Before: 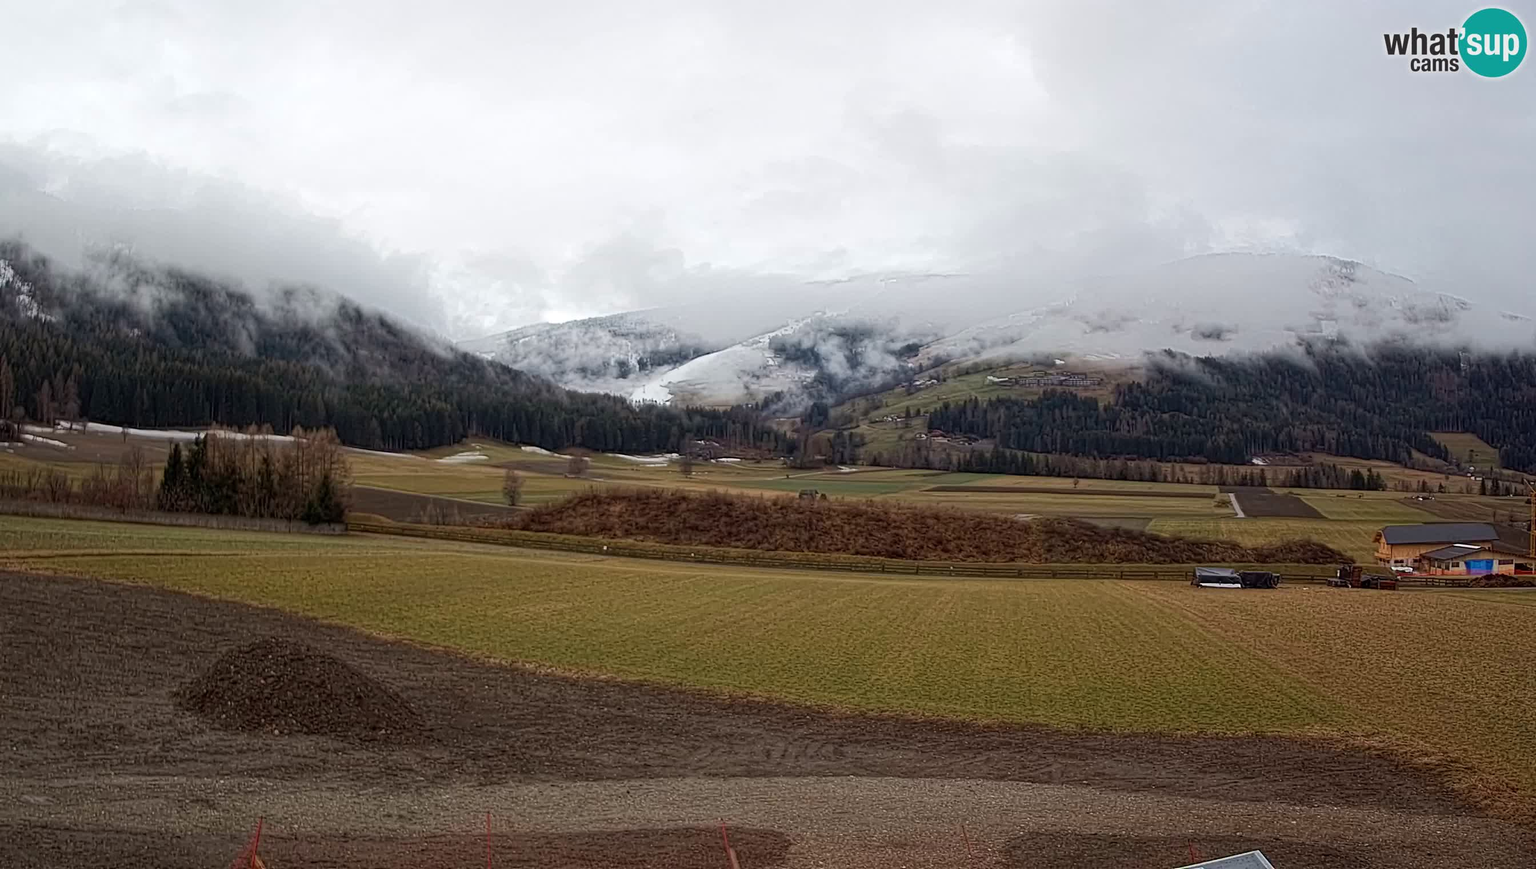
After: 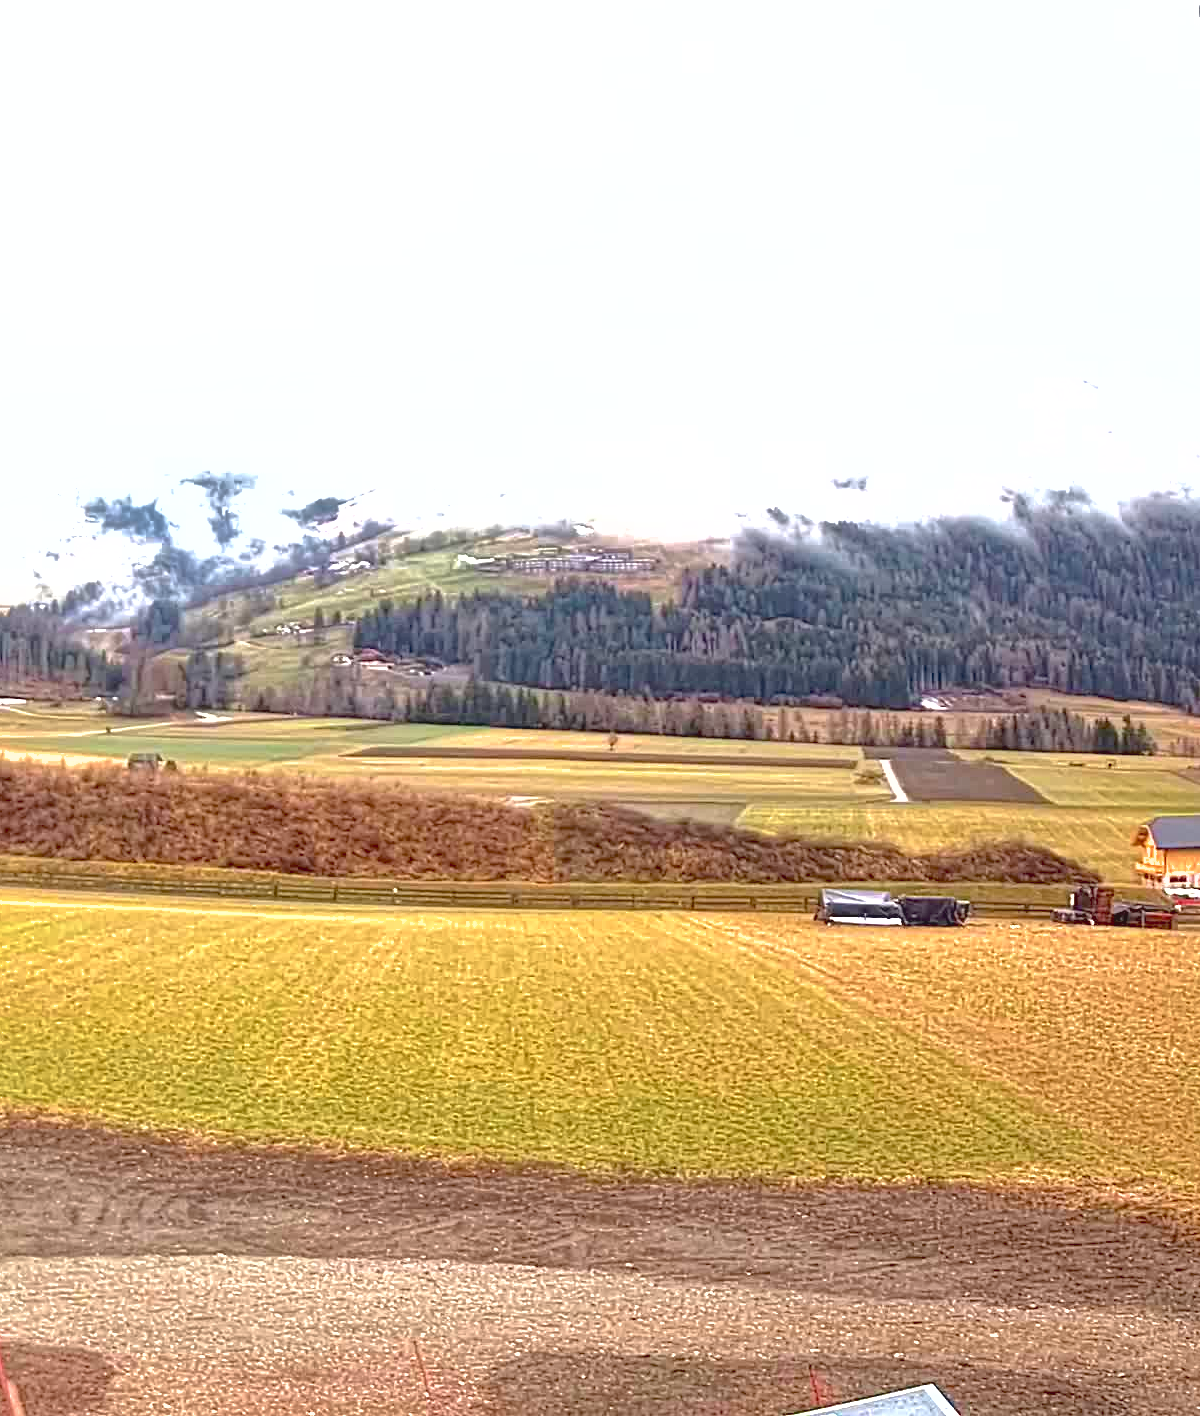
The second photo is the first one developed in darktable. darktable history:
crop: left 47.278%, top 6.789%, right 8.062%
contrast brightness saturation: contrast -0.126
shadows and highlights: shadows 30.02
exposure: black level correction 0.001, exposure 2.584 EV, compensate highlight preservation false
